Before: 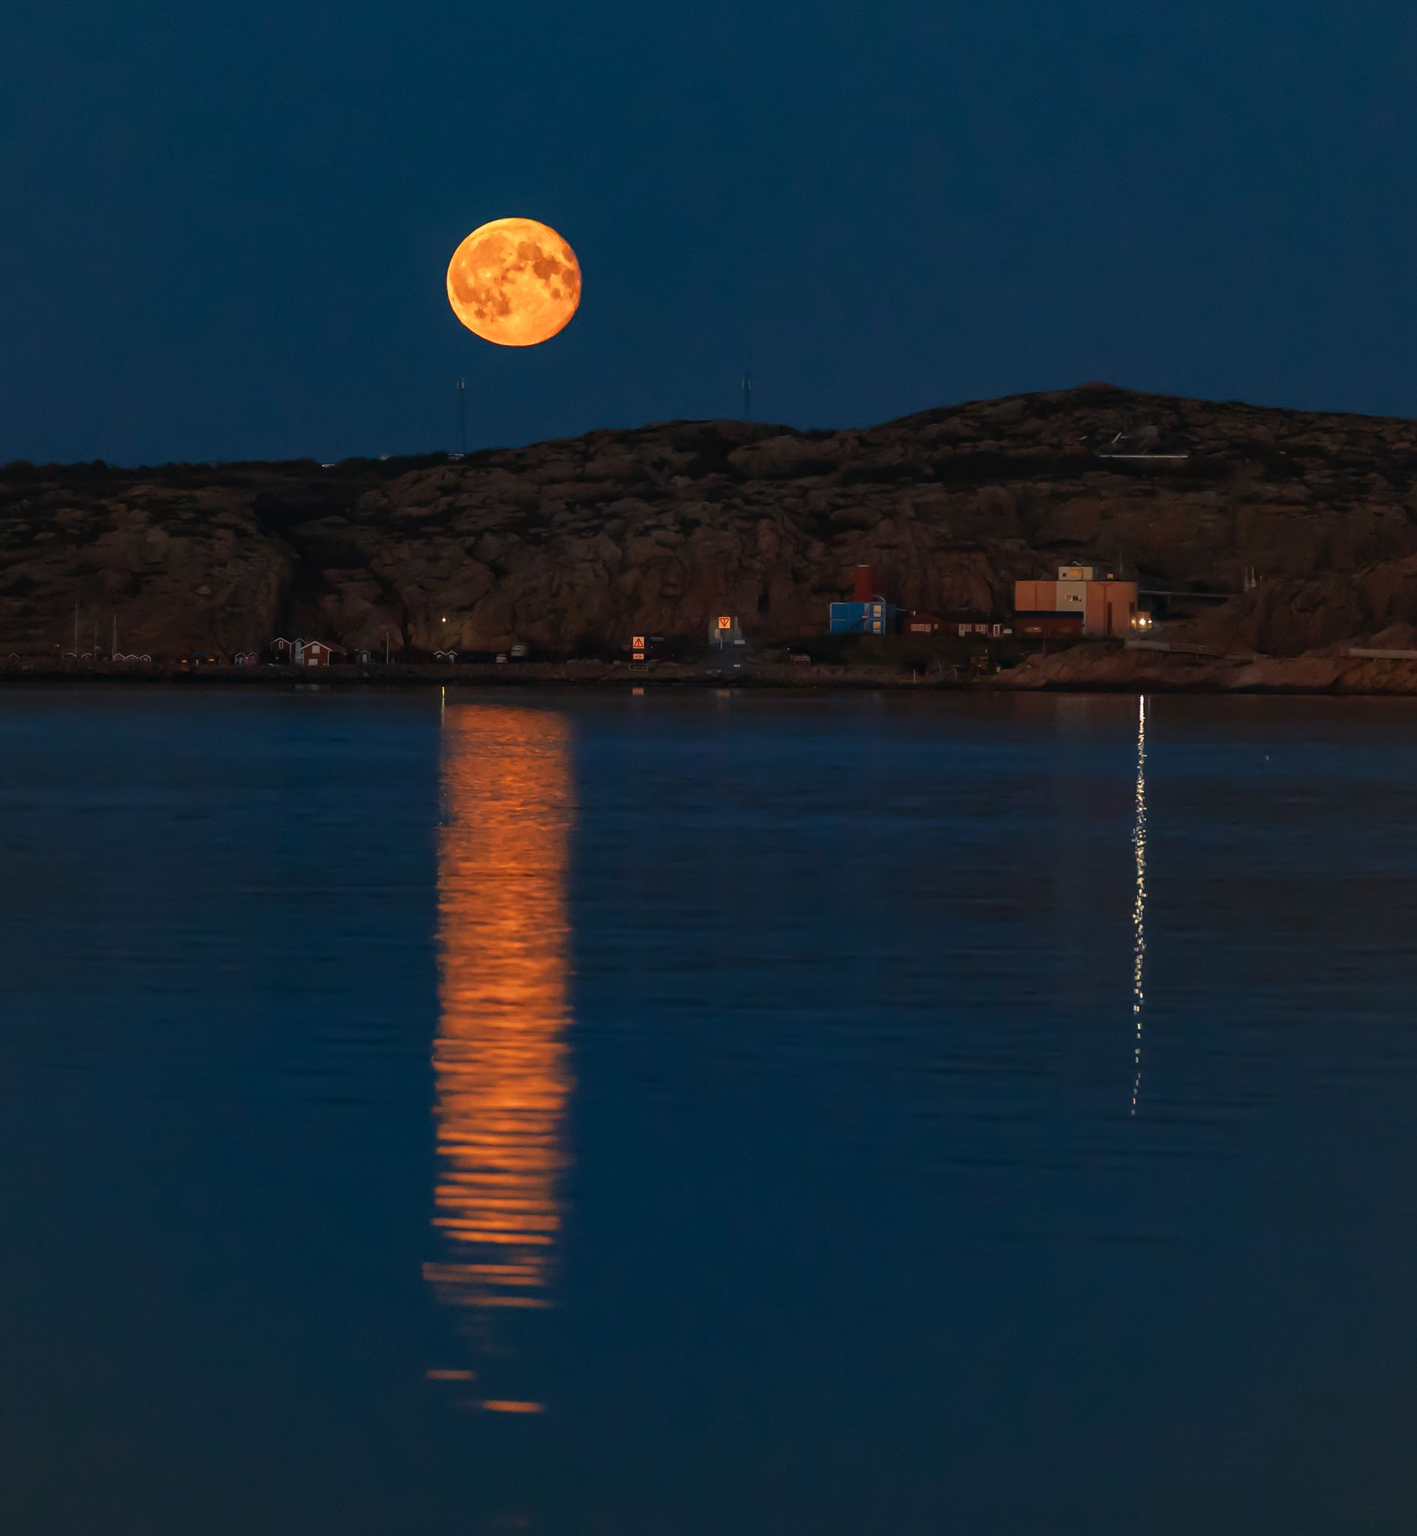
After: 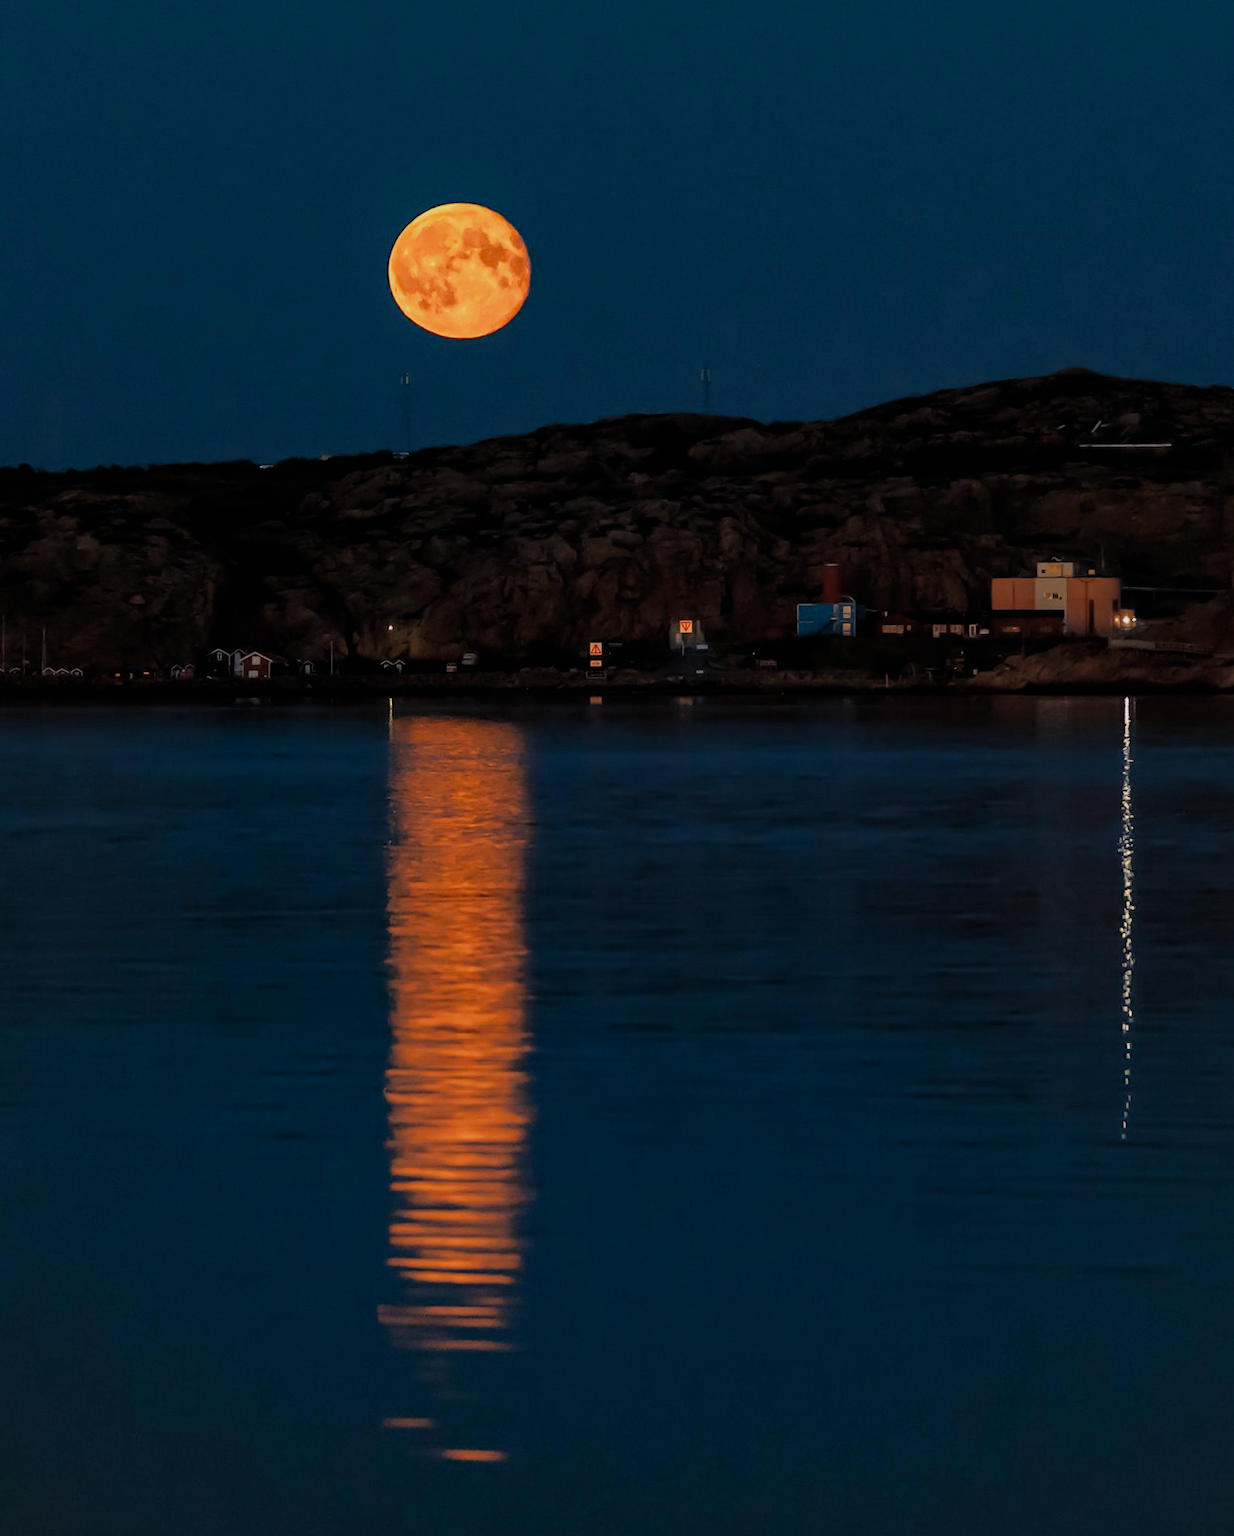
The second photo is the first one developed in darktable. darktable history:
color calibration: output R [1.063, -0.012, -0.003, 0], output G [0, 1.022, 0.021, 0], output B [-0.079, 0.047, 1, 0], illuminant as shot in camera, x 0.358, y 0.373, temperature 4628.91 K
filmic rgb: black relative exposure -7.87 EV, white relative exposure 4.18 EV, threshold 3 EV, hardness 4.09, latitude 51.95%, contrast 1.008, shadows ↔ highlights balance 4.98%, enable highlight reconstruction true
crop and rotate: angle 0.776°, left 4.374%, top 1.116%, right 11.675%, bottom 2.555%
